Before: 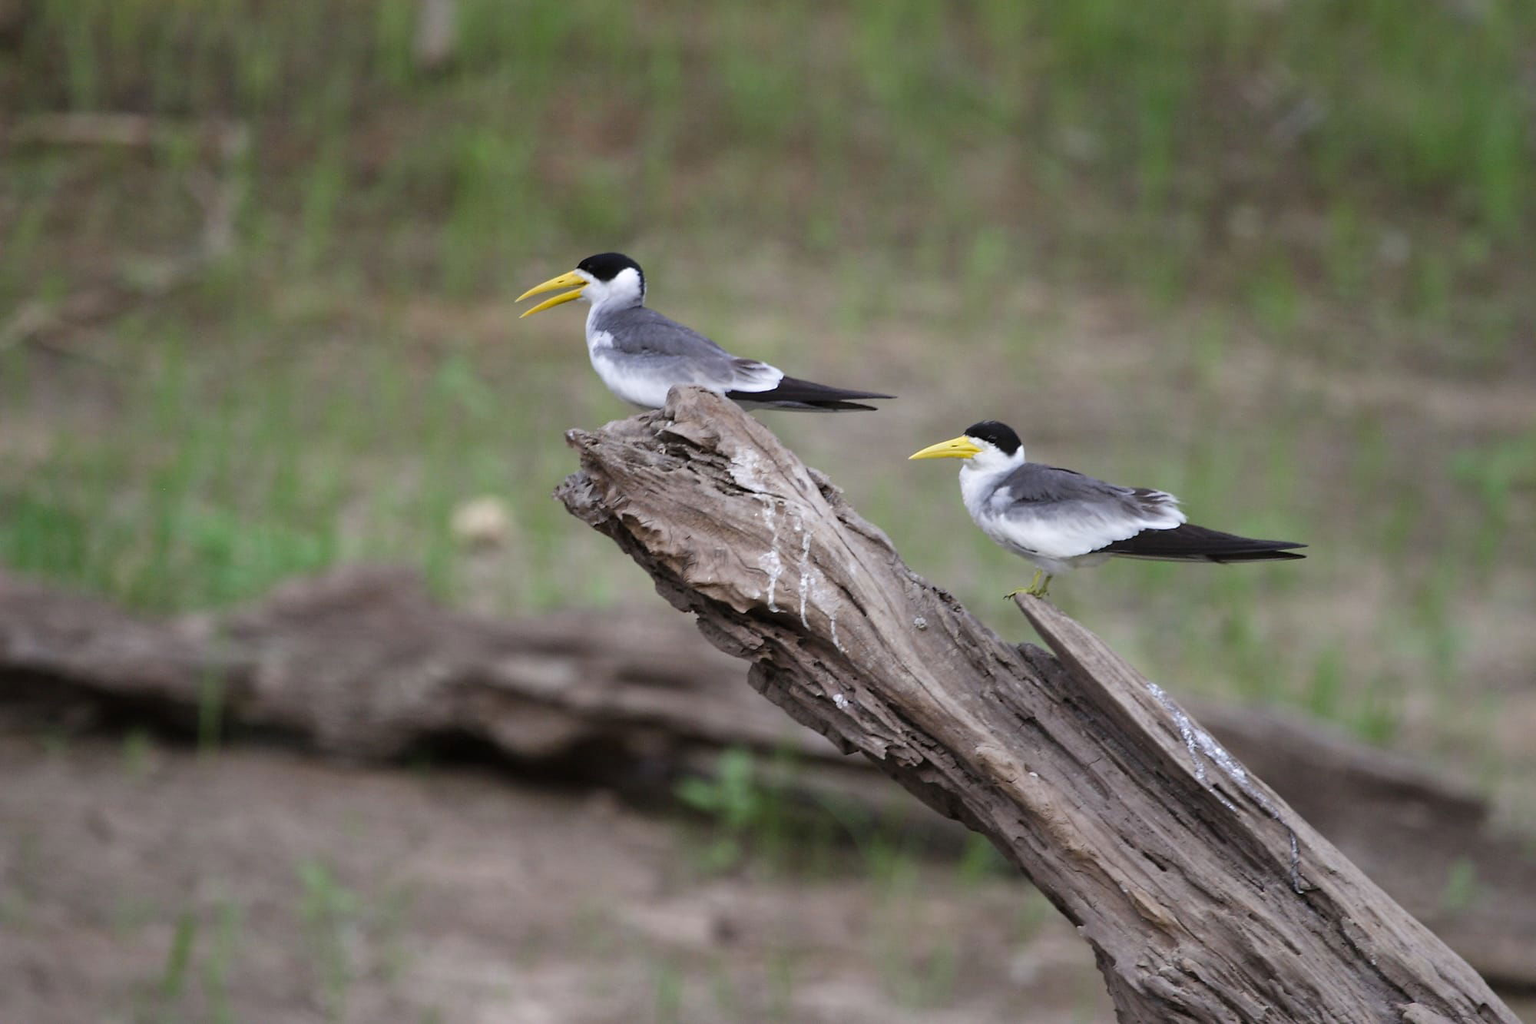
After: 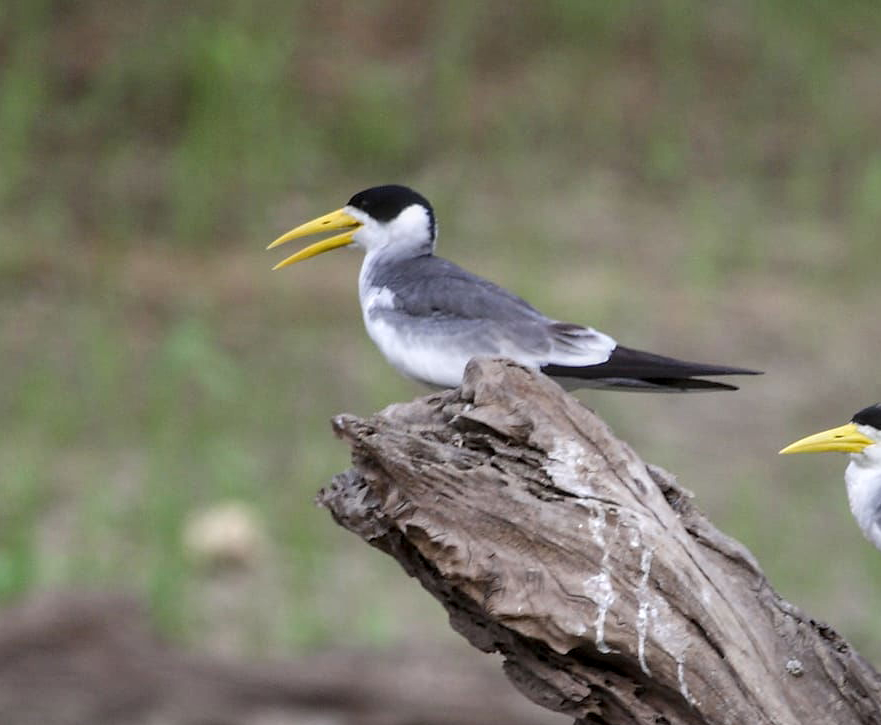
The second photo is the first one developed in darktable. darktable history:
crop: left 20.207%, top 10.848%, right 35.699%, bottom 34.726%
local contrast: on, module defaults
